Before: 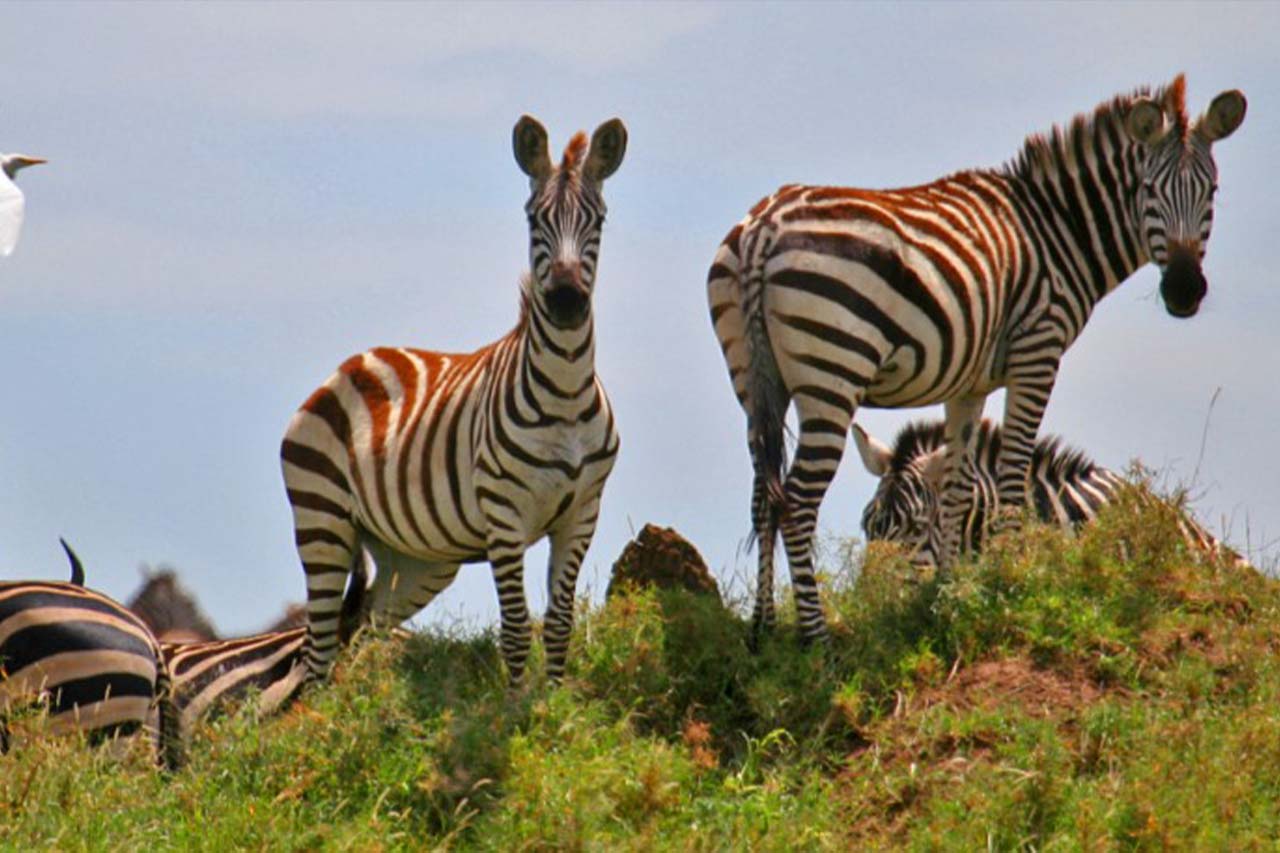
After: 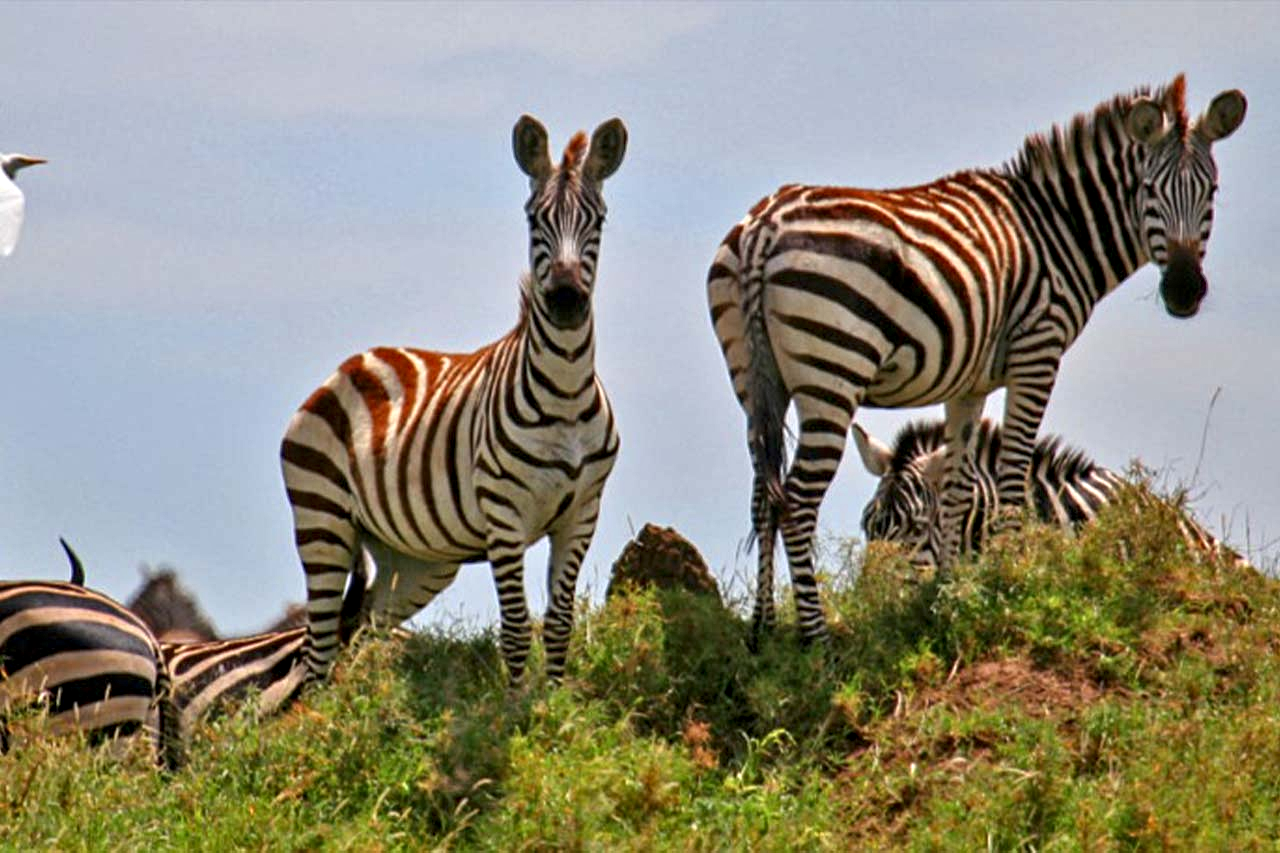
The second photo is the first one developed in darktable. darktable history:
contrast equalizer: octaves 7, y [[0.5, 0.542, 0.583, 0.625, 0.667, 0.708], [0.5 ×6], [0.5 ×6], [0 ×6], [0 ×6]], mix 0.582
